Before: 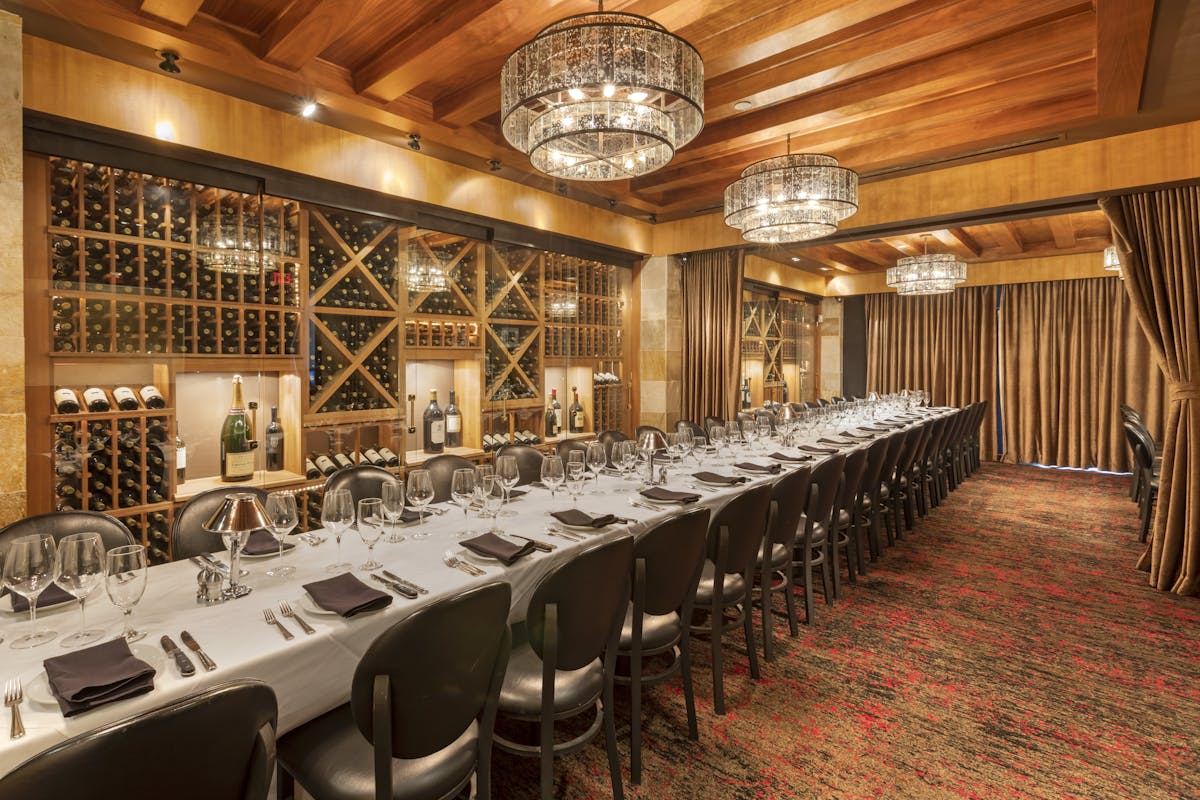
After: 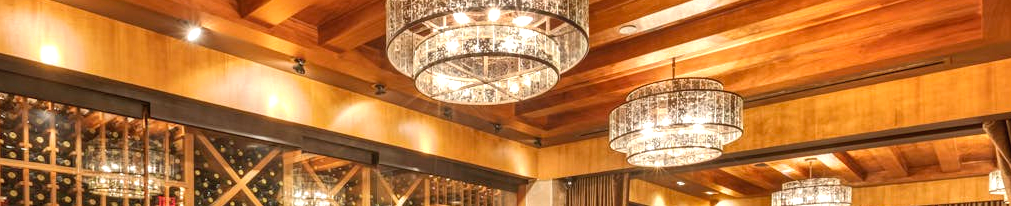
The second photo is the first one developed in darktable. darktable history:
crop and rotate: left 9.666%, top 9.607%, right 6.019%, bottom 64.548%
local contrast: detail 110%
exposure: exposure 0.496 EV, compensate exposure bias true, compensate highlight preservation false
shadows and highlights: radius 108.22, shadows 45.35, highlights -67.48, low approximation 0.01, soften with gaussian
